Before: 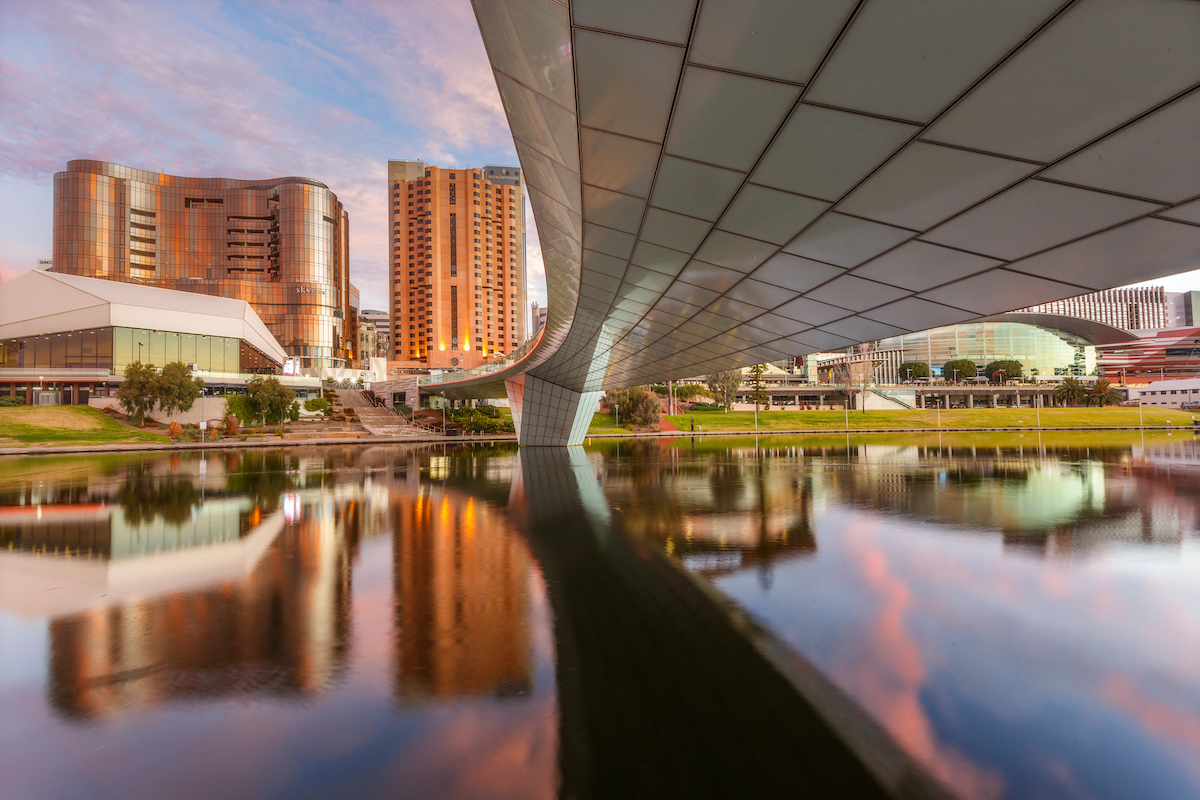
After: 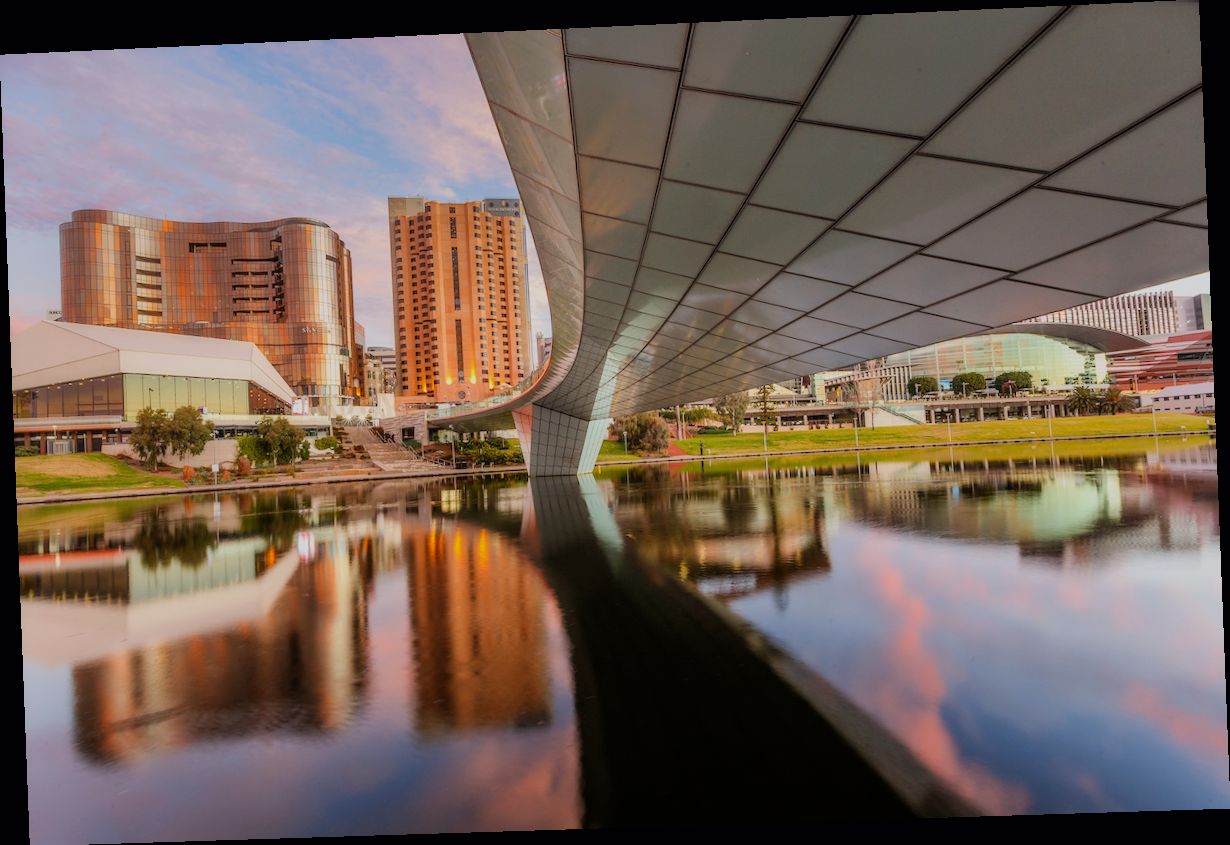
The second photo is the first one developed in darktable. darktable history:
rotate and perspective: rotation -2.22°, lens shift (horizontal) -0.022, automatic cropping off
filmic rgb: black relative exposure -7.65 EV, white relative exposure 4.56 EV, hardness 3.61, color science v6 (2022)
exposure: exposure 0.02 EV, compensate highlight preservation false
